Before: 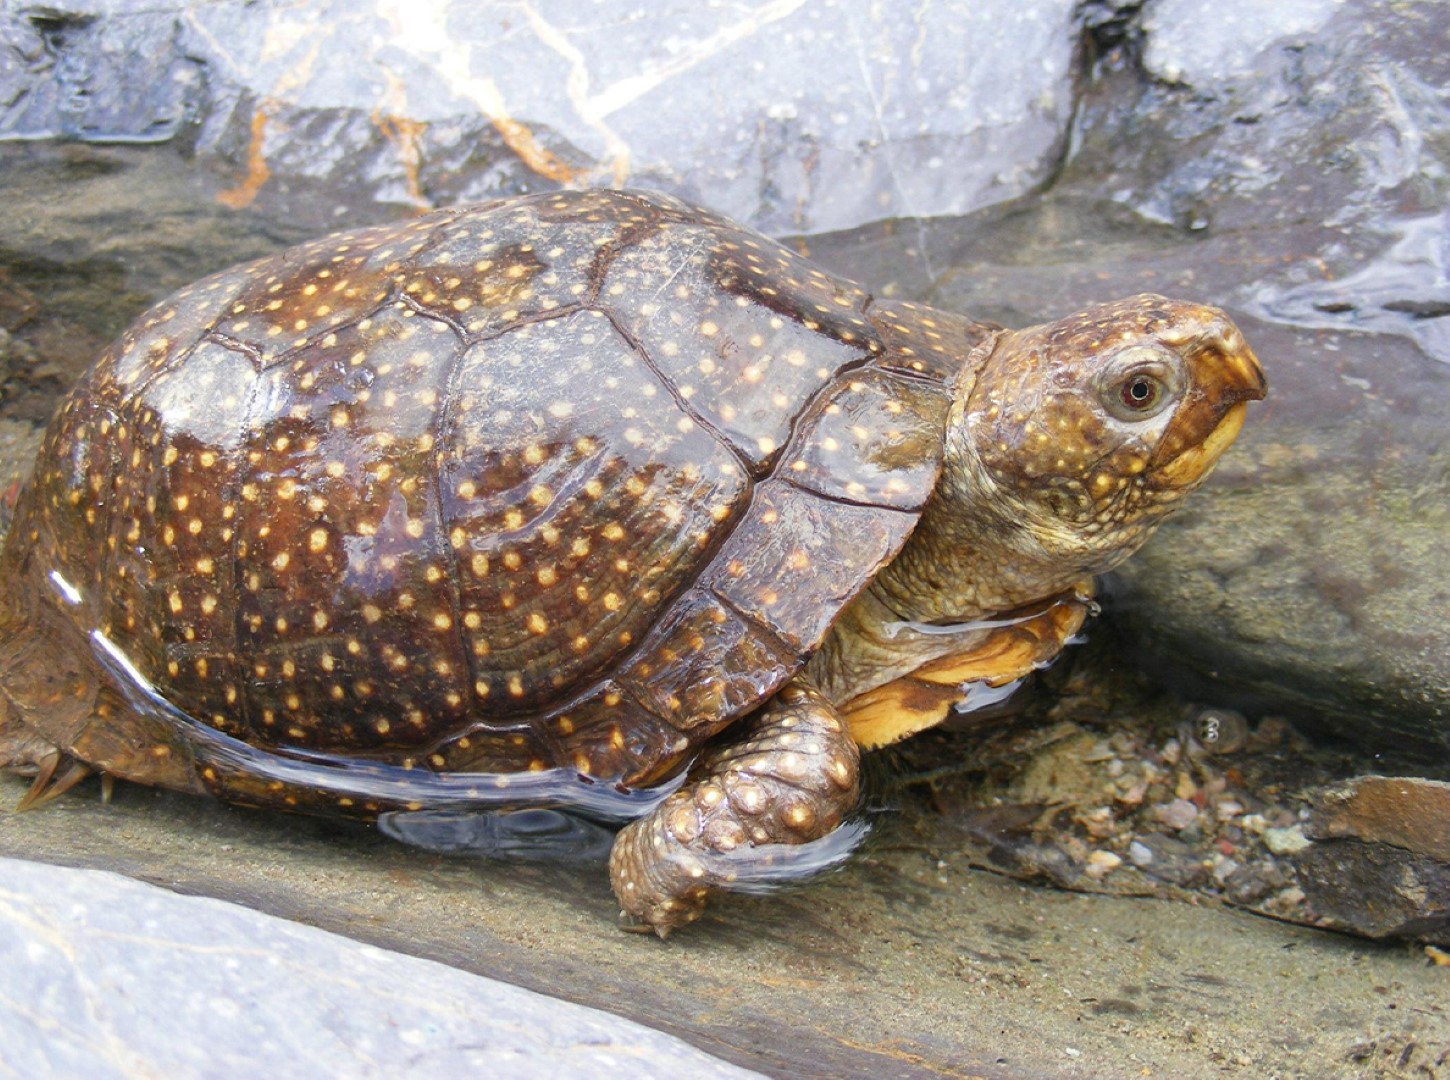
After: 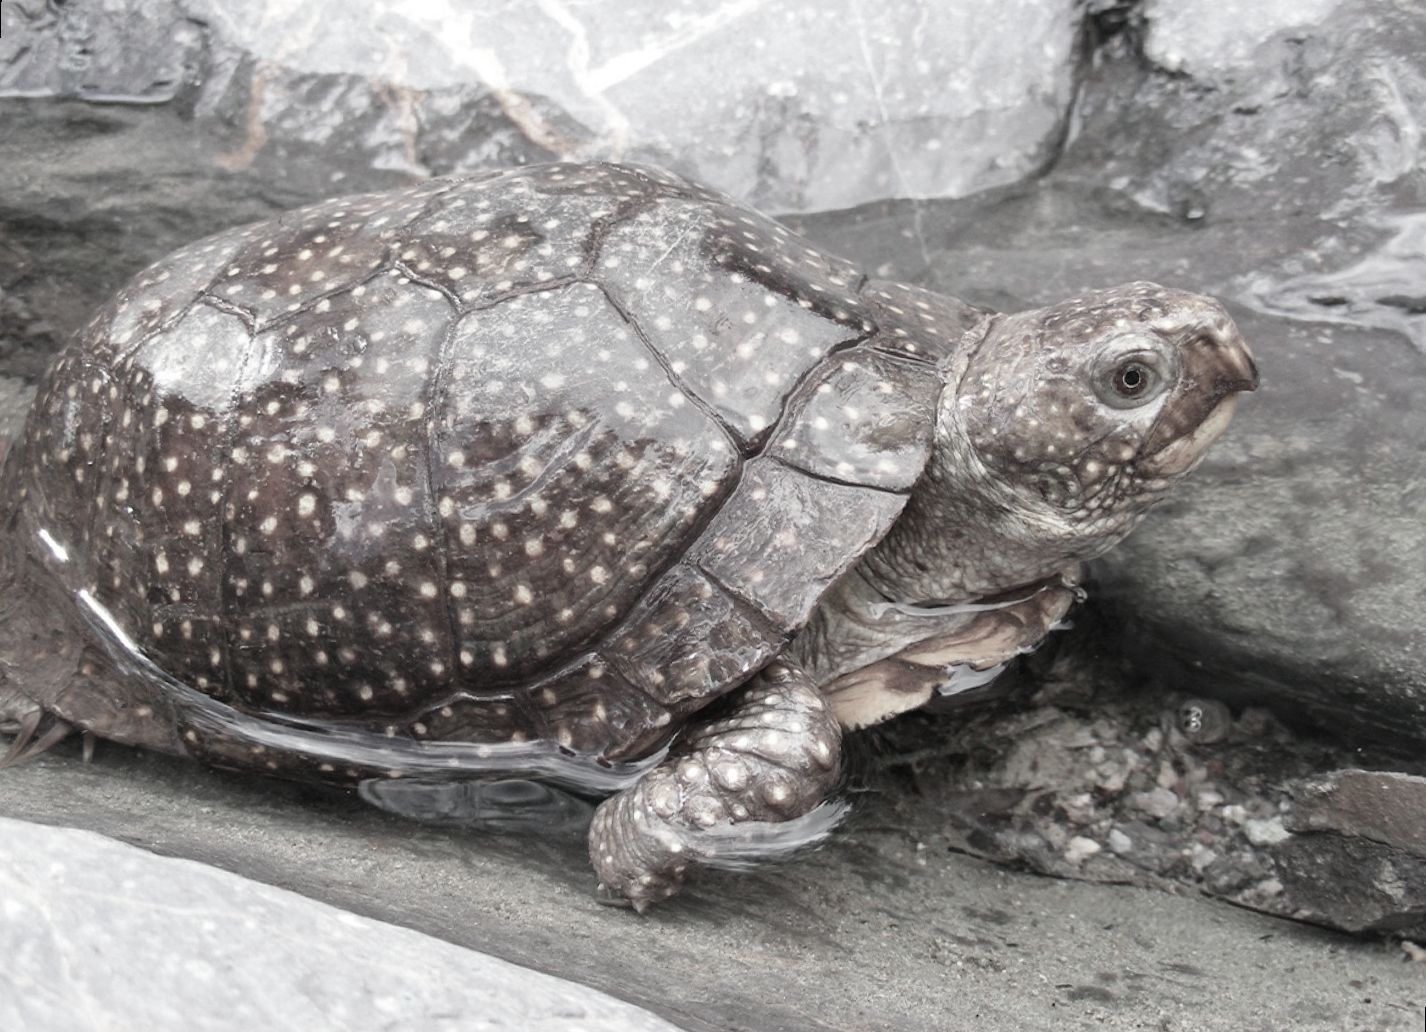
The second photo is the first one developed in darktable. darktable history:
rotate and perspective: rotation 1.57°, crop left 0.018, crop right 0.982, crop top 0.039, crop bottom 0.961
color contrast: green-magenta contrast 0.3, blue-yellow contrast 0.15
